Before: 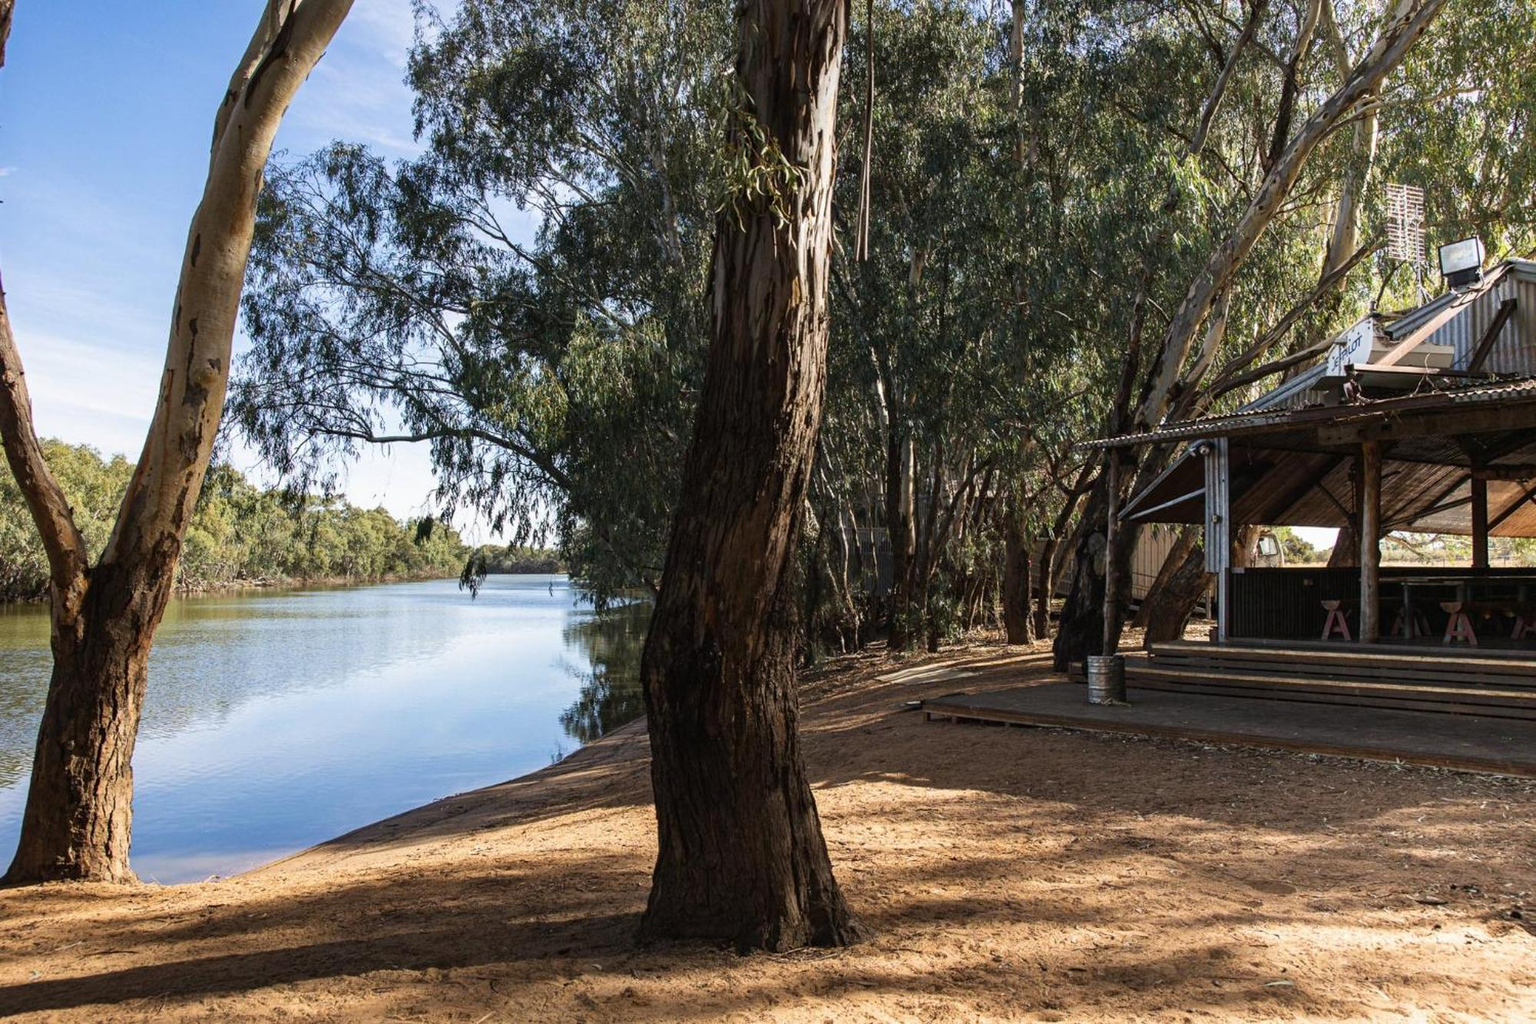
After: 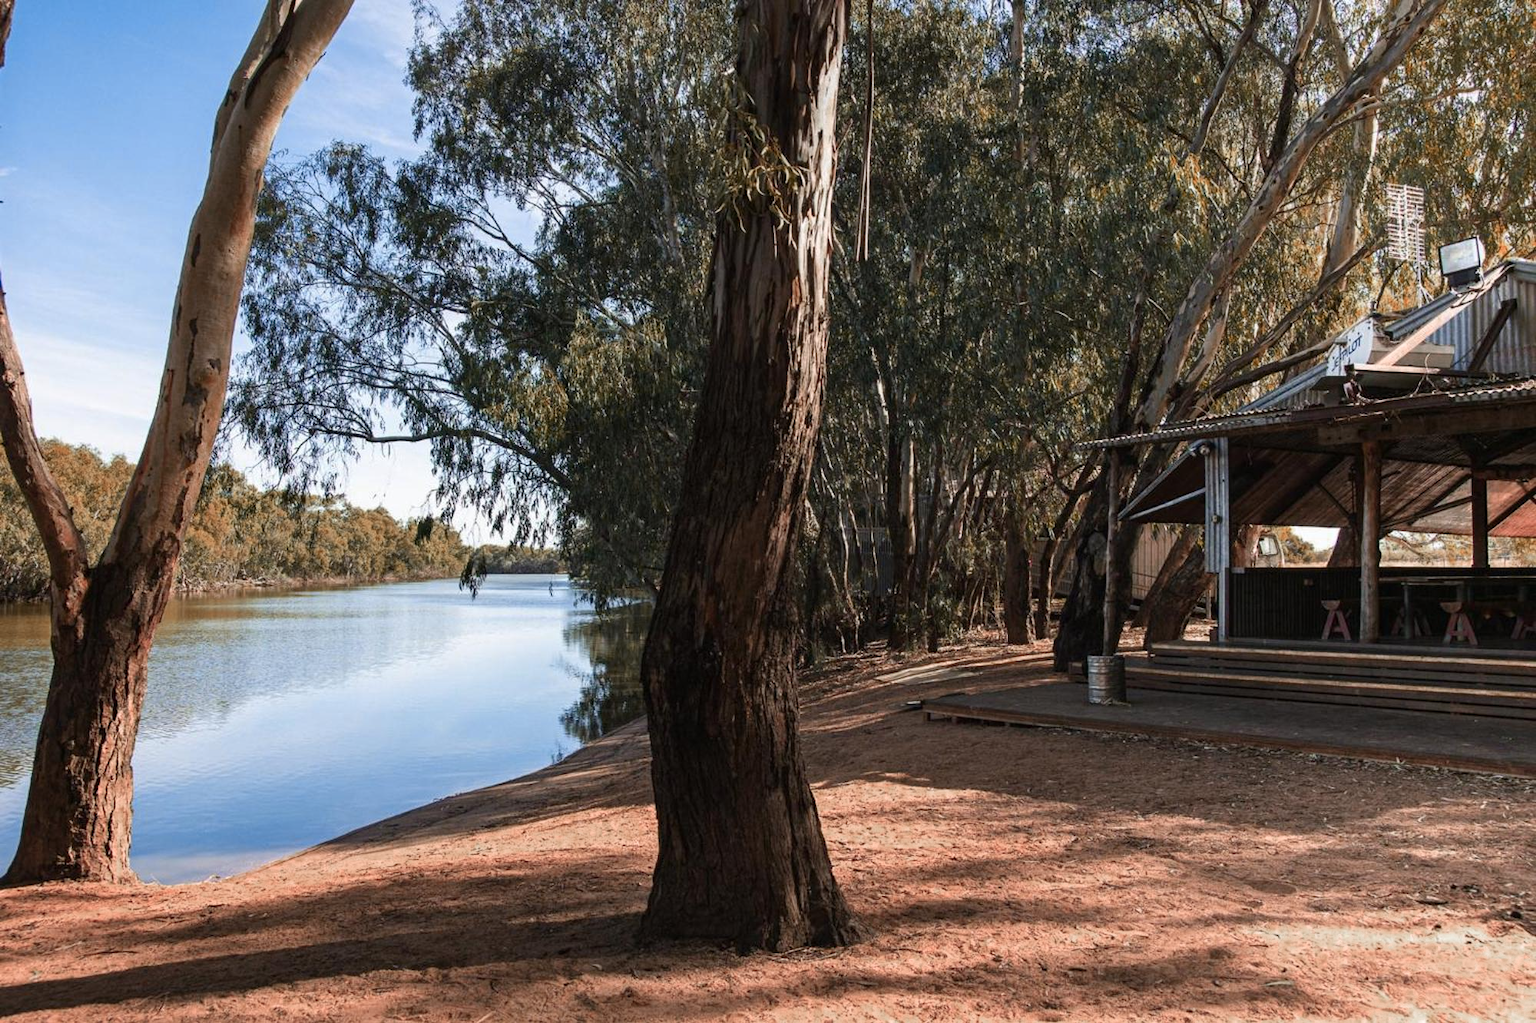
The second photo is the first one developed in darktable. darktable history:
color zones: curves: ch0 [(0.006, 0.385) (0.143, 0.563) (0.243, 0.321) (0.352, 0.464) (0.516, 0.456) (0.625, 0.5) (0.75, 0.5) (0.875, 0.5)]; ch1 [(0, 0.5) (0.134, 0.504) (0.246, 0.463) (0.421, 0.515) (0.5, 0.56) (0.625, 0.5) (0.75, 0.5) (0.875, 0.5)]; ch2 [(0, 0.5) (0.131, 0.426) (0.307, 0.289) (0.38, 0.188) (0.513, 0.216) (0.625, 0.548) (0.75, 0.468) (0.838, 0.396) (0.971, 0.311)]
